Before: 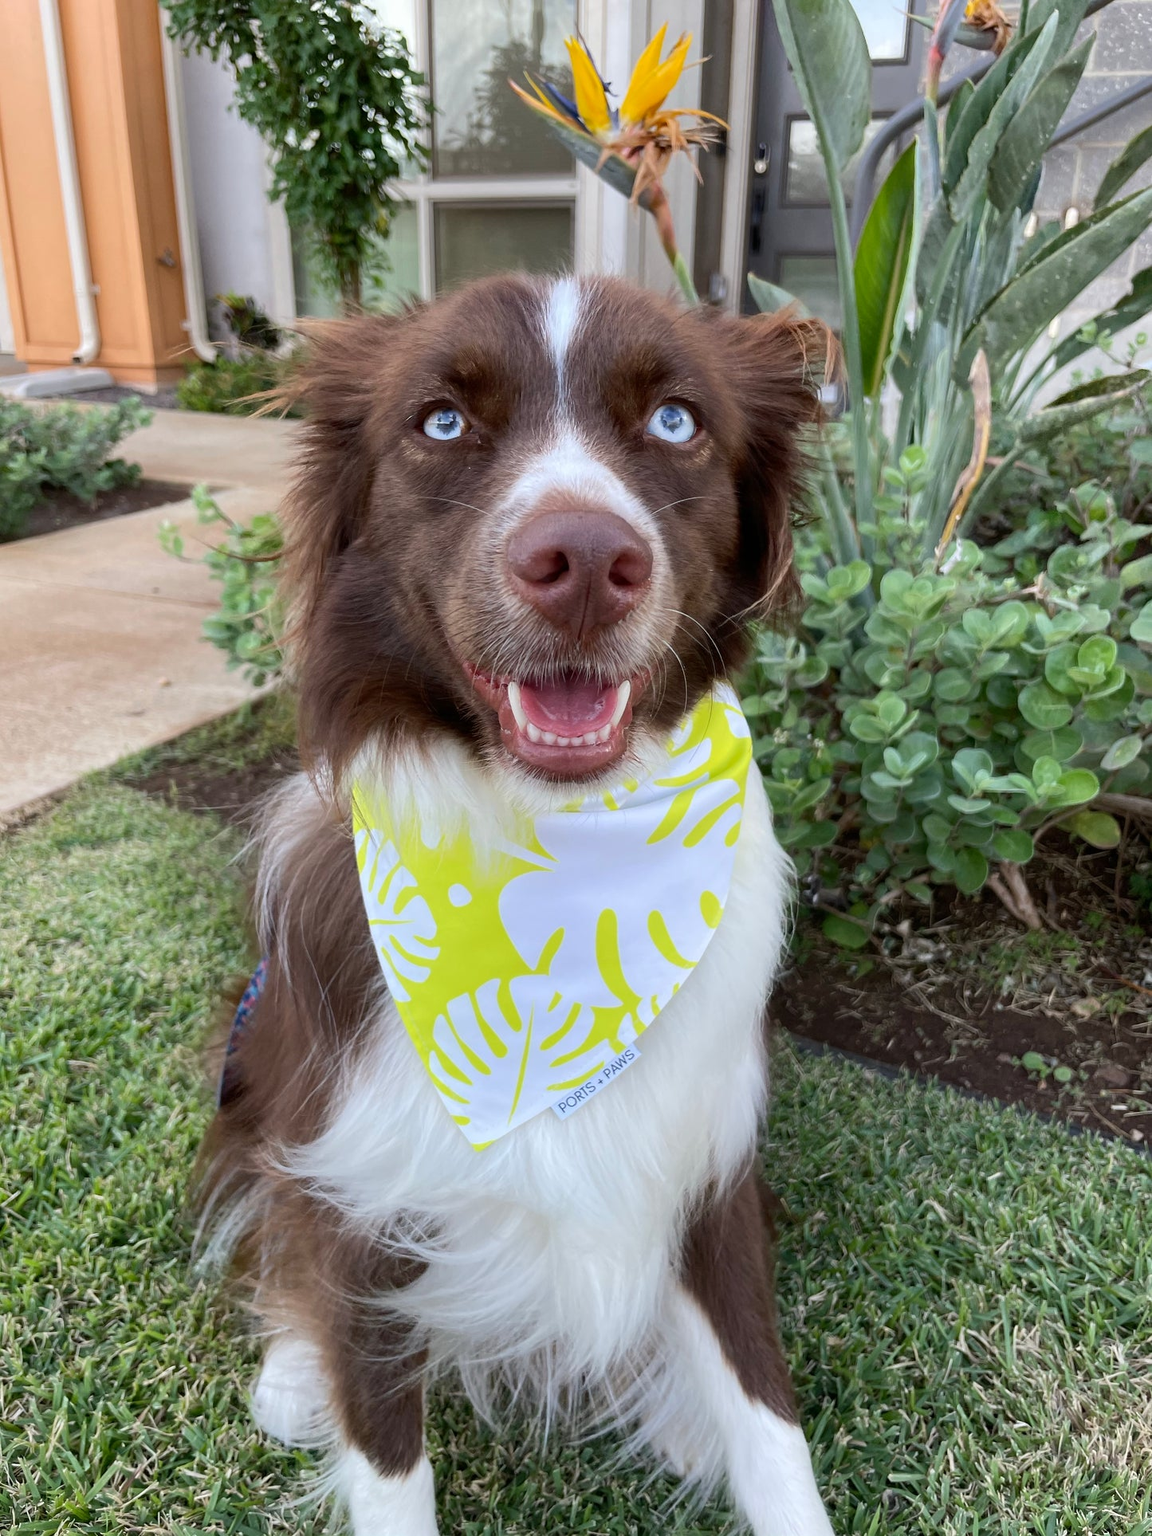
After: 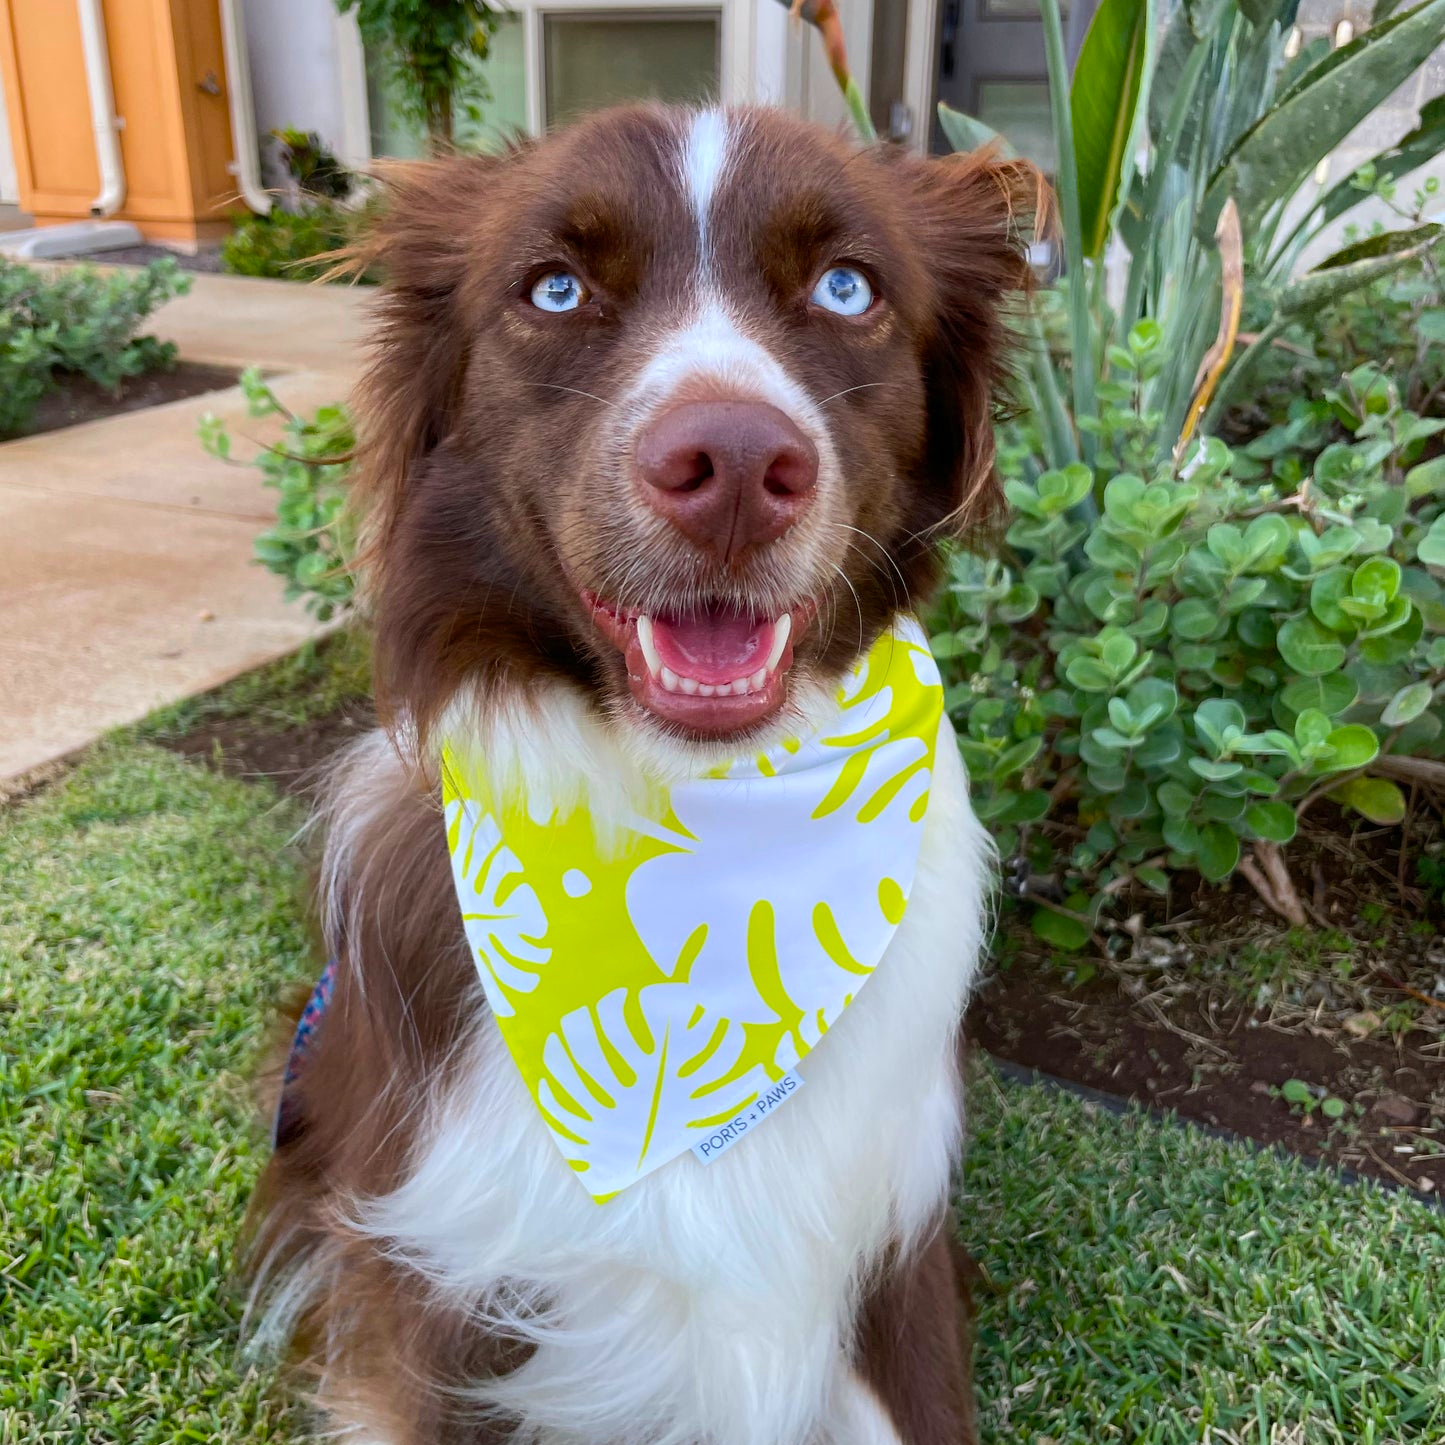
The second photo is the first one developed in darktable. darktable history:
crop and rotate: top 12.5%, bottom 12.5%
color balance rgb: perceptual saturation grading › global saturation 30%, global vibrance 20%
